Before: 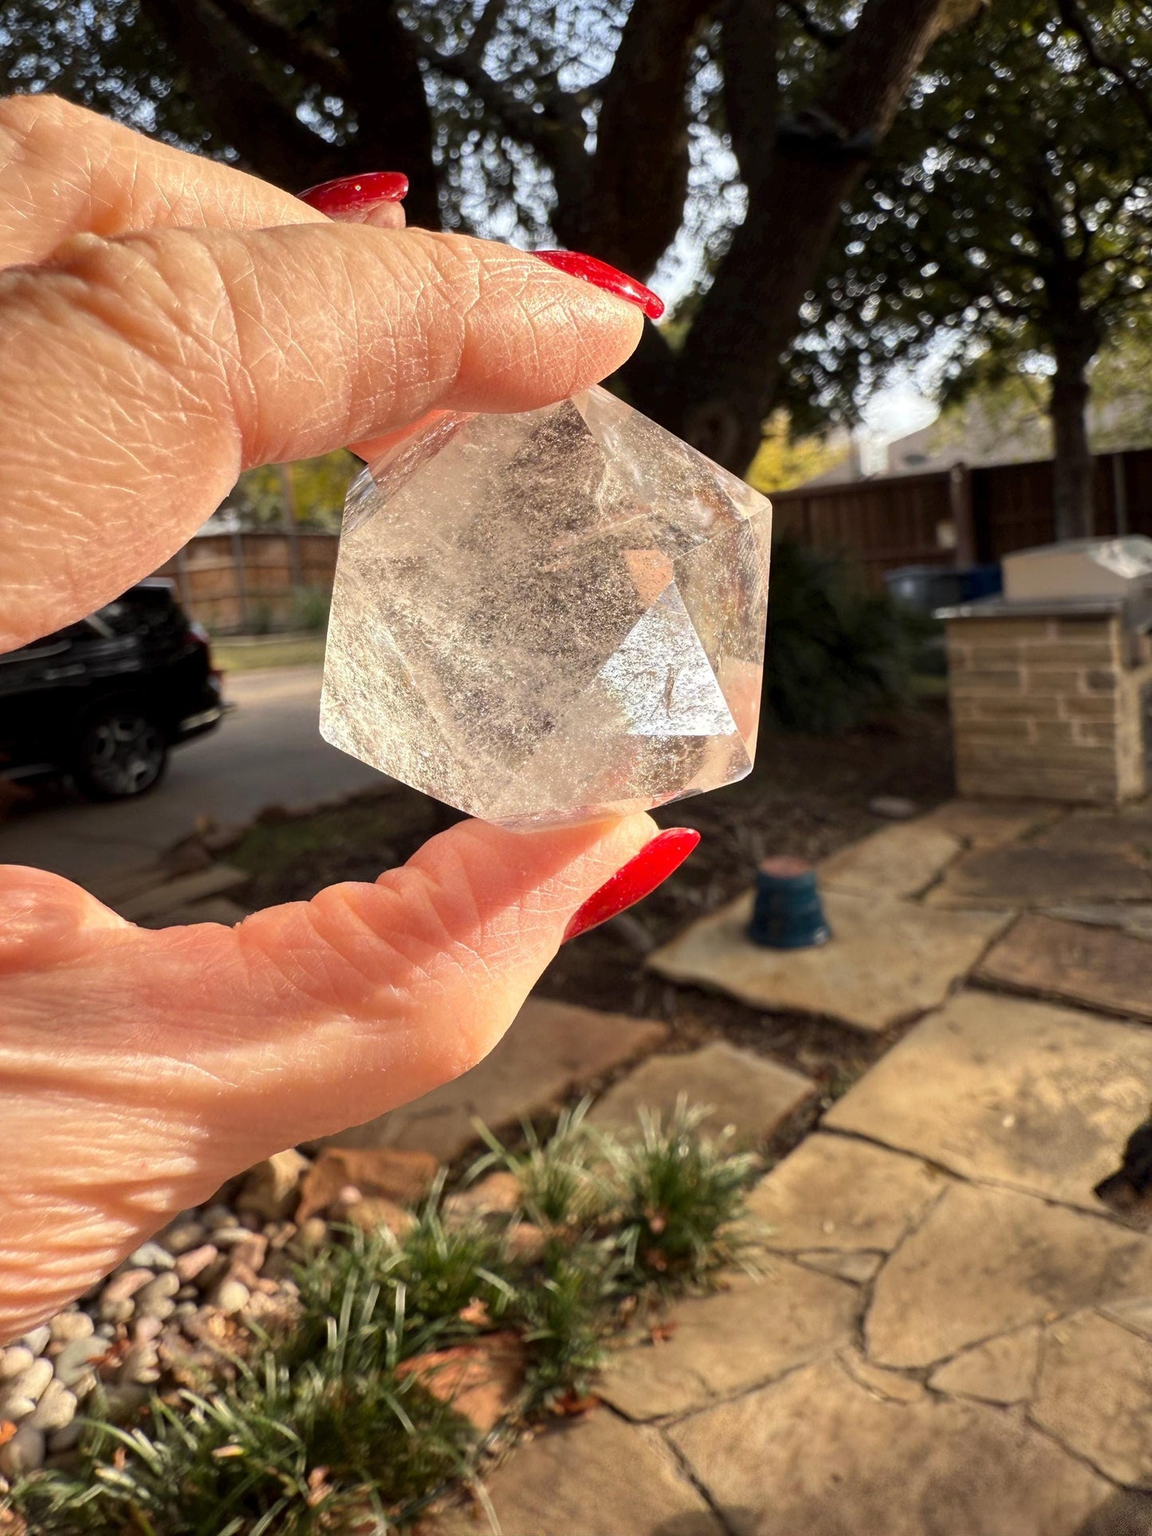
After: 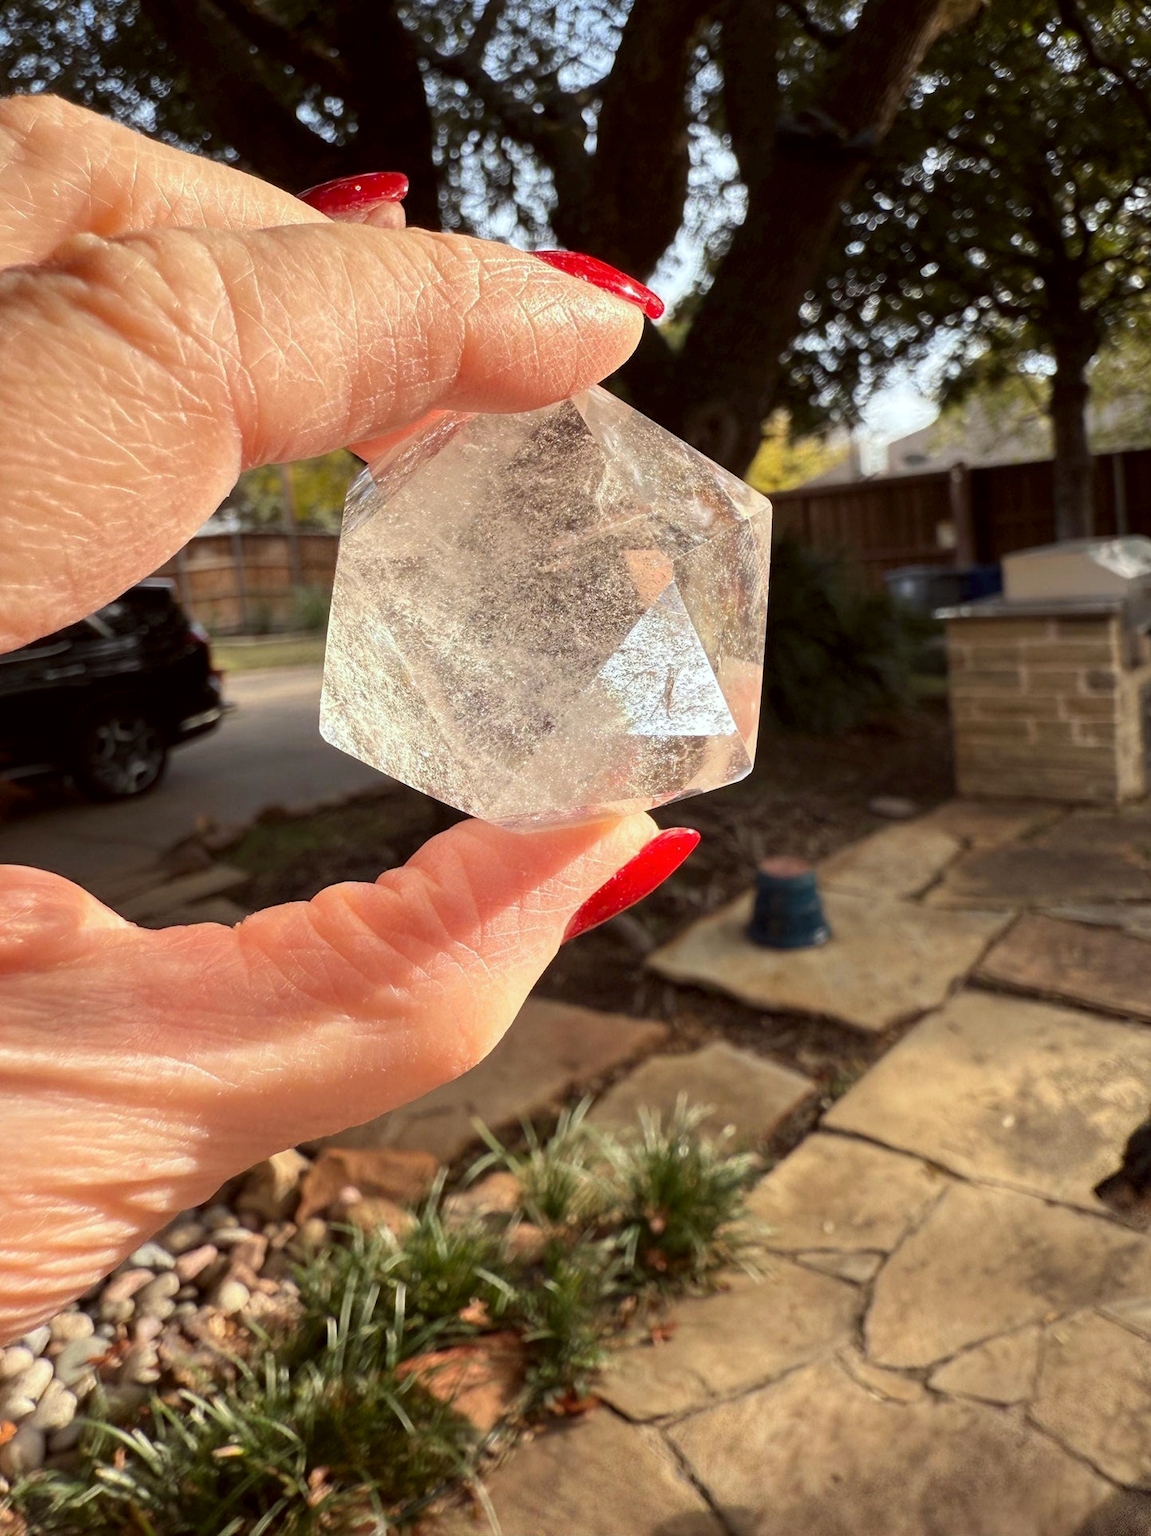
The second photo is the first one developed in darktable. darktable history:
shadows and highlights: shadows -22.51, highlights 45.56, highlights color adjustment 89.53%, soften with gaussian
color correction: highlights a* -2.94, highlights b* -2.39, shadows a* 2.54, shadows b* 2.68
